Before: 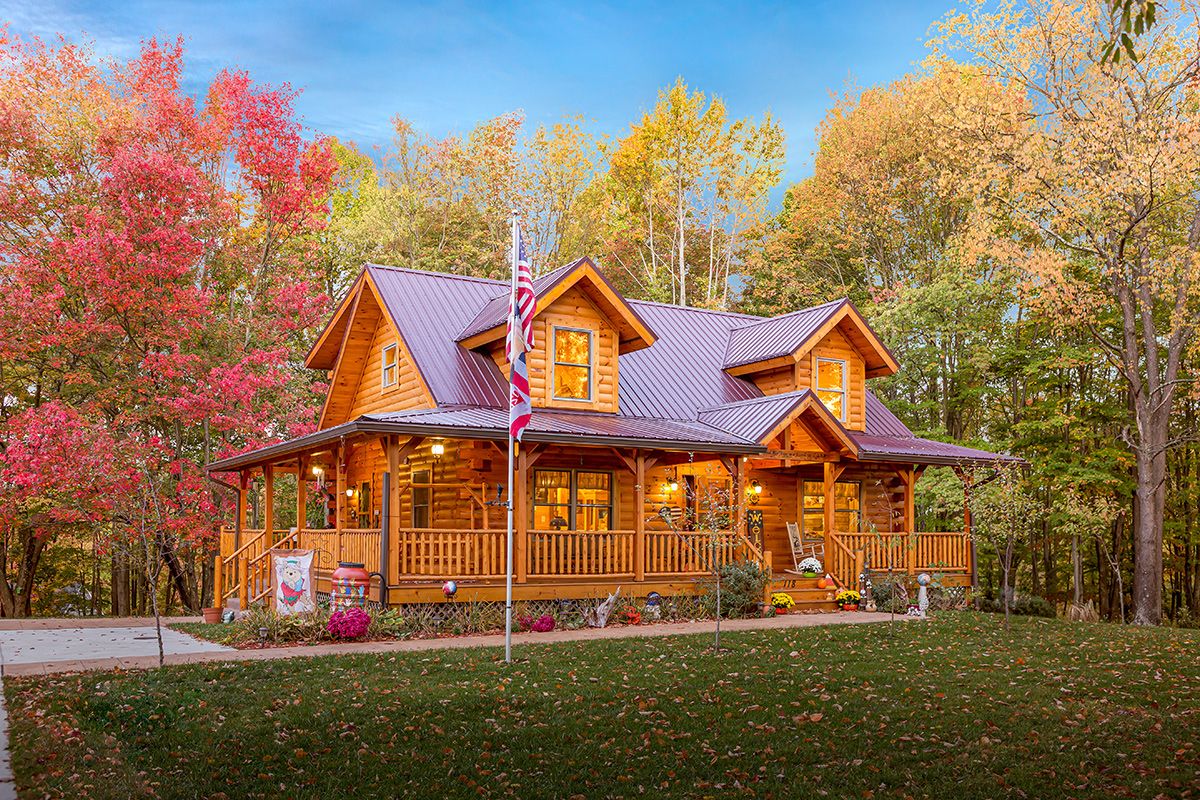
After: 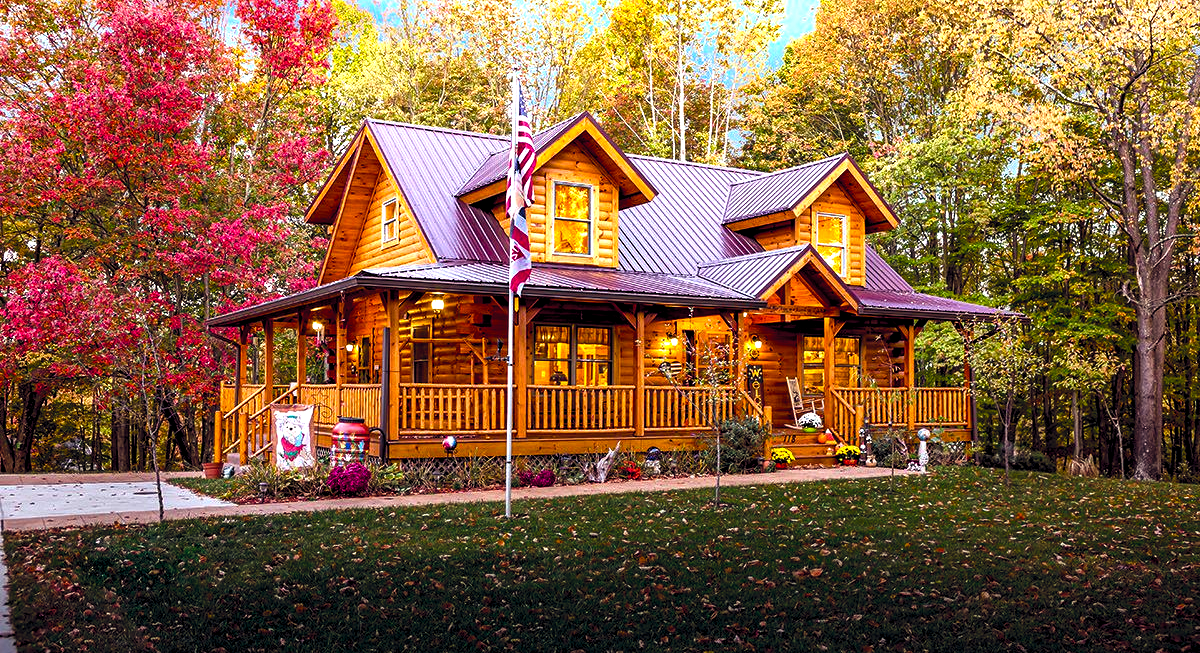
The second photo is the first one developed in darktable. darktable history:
crop and rotate: top 18.283%
color balance rgb: global offset › luminance -0.305%, global offset › chroma 0.306%, global offset › hue 262.74°, linear chroma grading › global chroma 14.821%, perceptual saturation grading › global saturation 44.848%, perceptual saturation grading › highlights -50.337%, perceptual saturation grading › shadows 30.504%
levels: levels [0.044, 0.475, 0.791]
tone equalizer: on, module defaults
